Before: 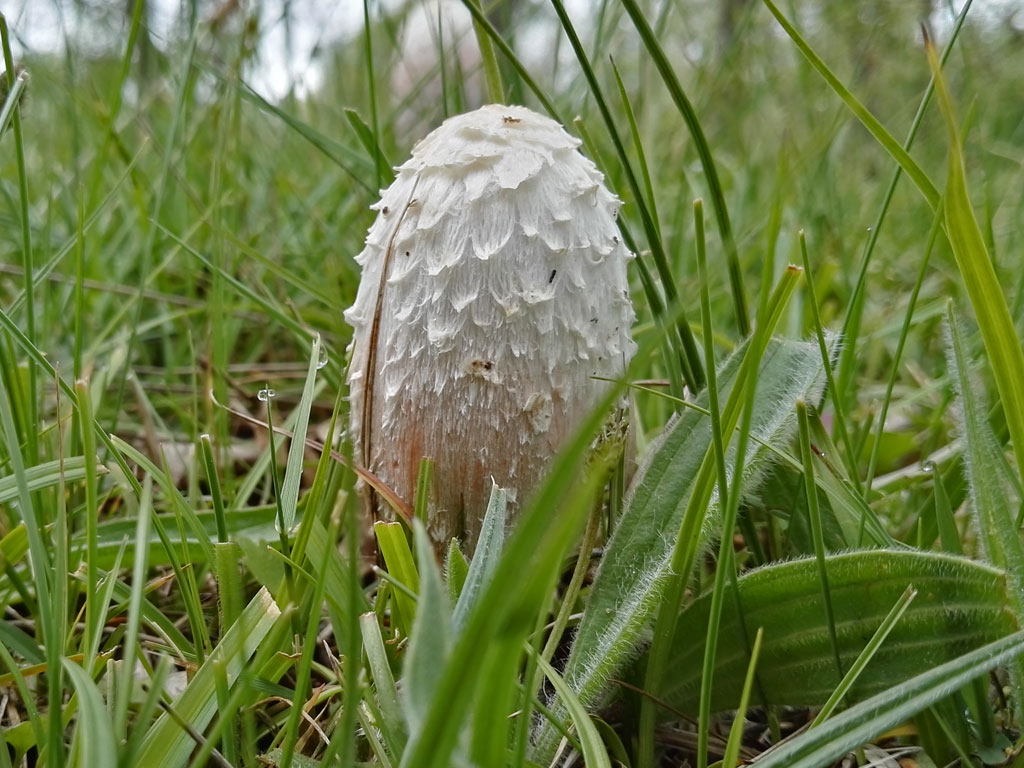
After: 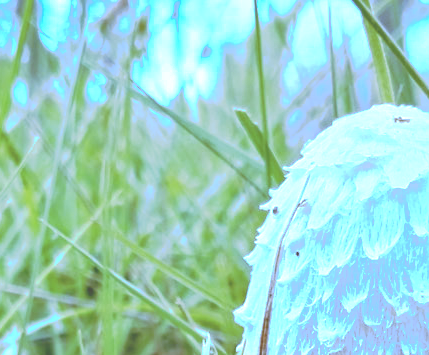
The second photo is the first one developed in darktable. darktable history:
tone curve: curves: ch0 [(0, 0) (0.003, 0.278) (0.011, 0.282) (0.025, 0.282) (0.044, 0.29) (0.069, 0.295) (0.1, 0.306) (0.136, 0.316) (0.177, 0.33) (0.224, 0.358) (0.277, 0.403) (0.335, 0.451) (0.399, 0.505) (0.468, 0.558) (0.543, 0.611) (0.623, 0.679) (0.709, 0.751) (0.801, 0.815) (0.898, 0.863) (1, 1)], preserve colors none
exposure: black level correction 0, exposure 1.4 EV, compensate highlight preservation false
crop and rotate: left 10.817%, top 0.062%, right 47.194%, bottom 53.626%
white balance: red 0.766, blue 1.537
